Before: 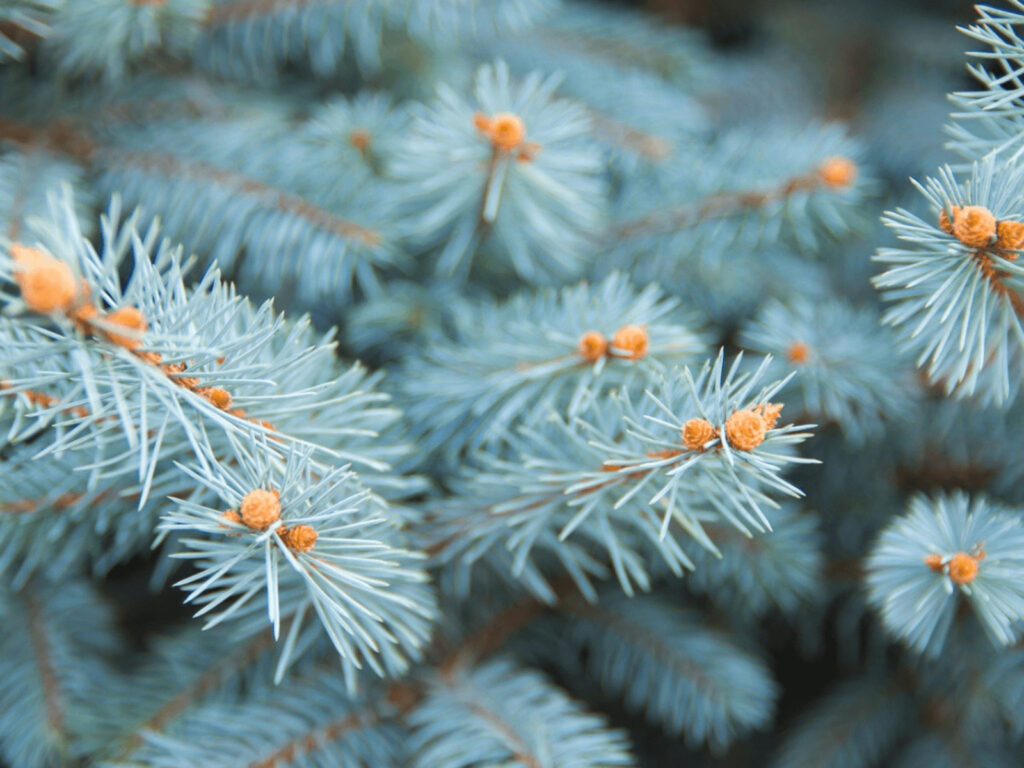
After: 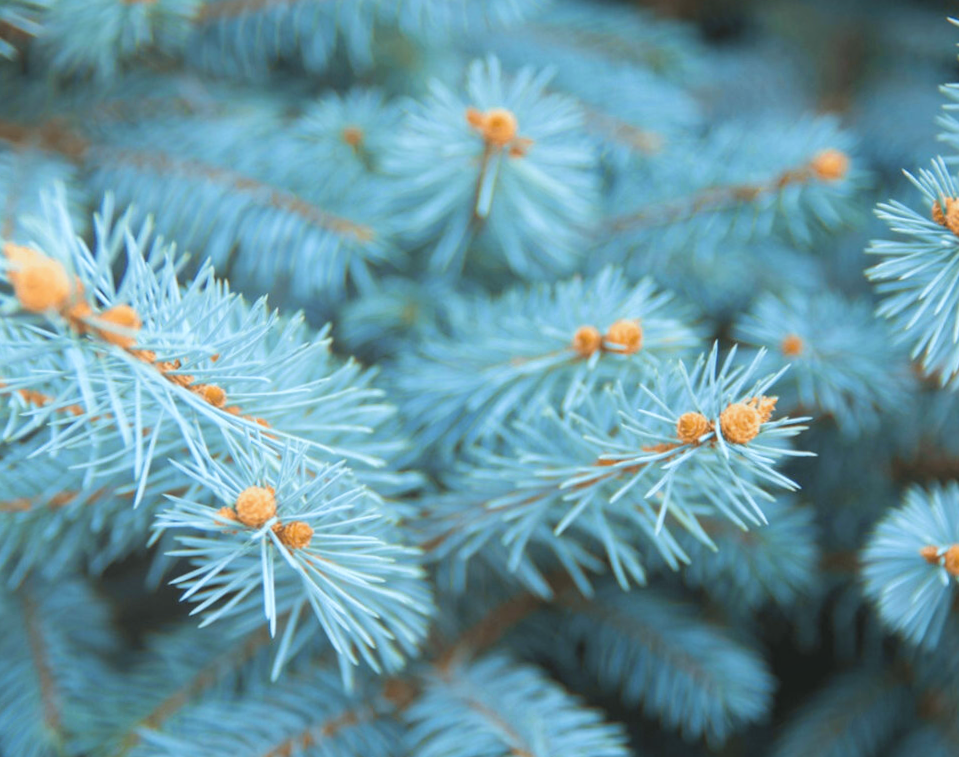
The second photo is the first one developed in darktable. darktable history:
crop and rotate: right 5.167%
velvia: on, module defaults
white balance: red 0.925, blue 1.046
rotate and perspective: rotation -0.45°, automatic cropping original format, crop left 0.008, crop right 0.992, crop top 0.012, crop bottom 0.988
bloom: size 38%, threshold 95%, strength 30%
